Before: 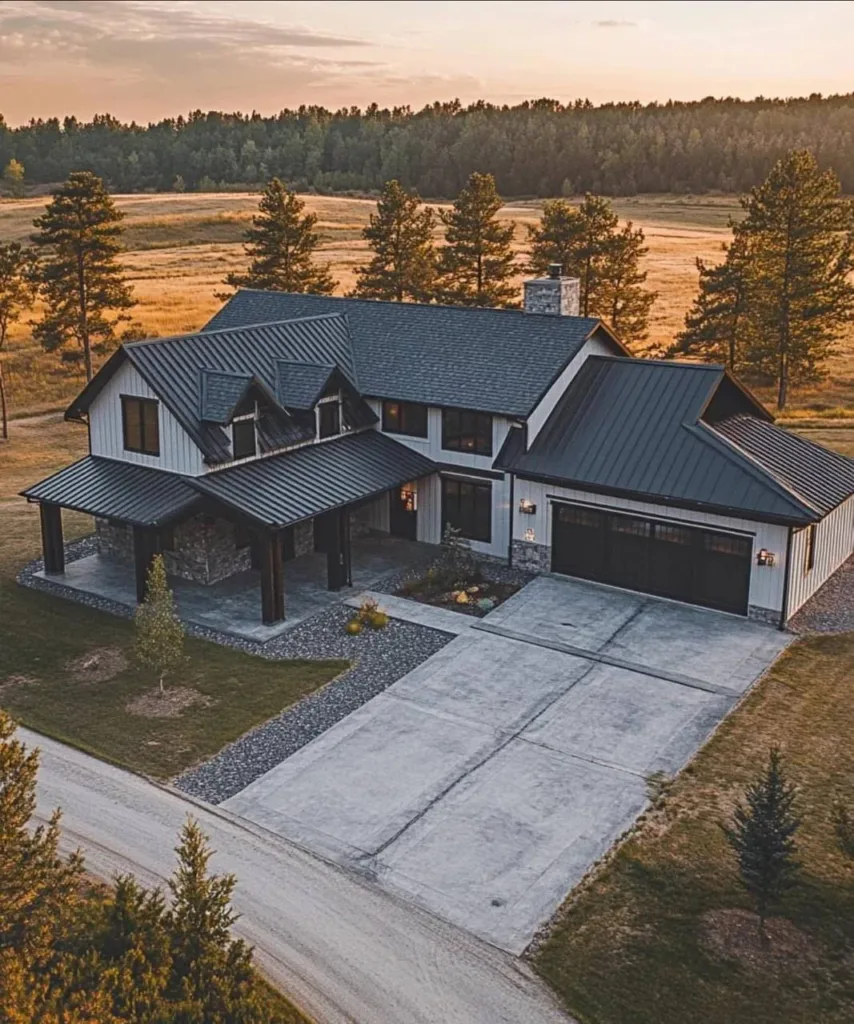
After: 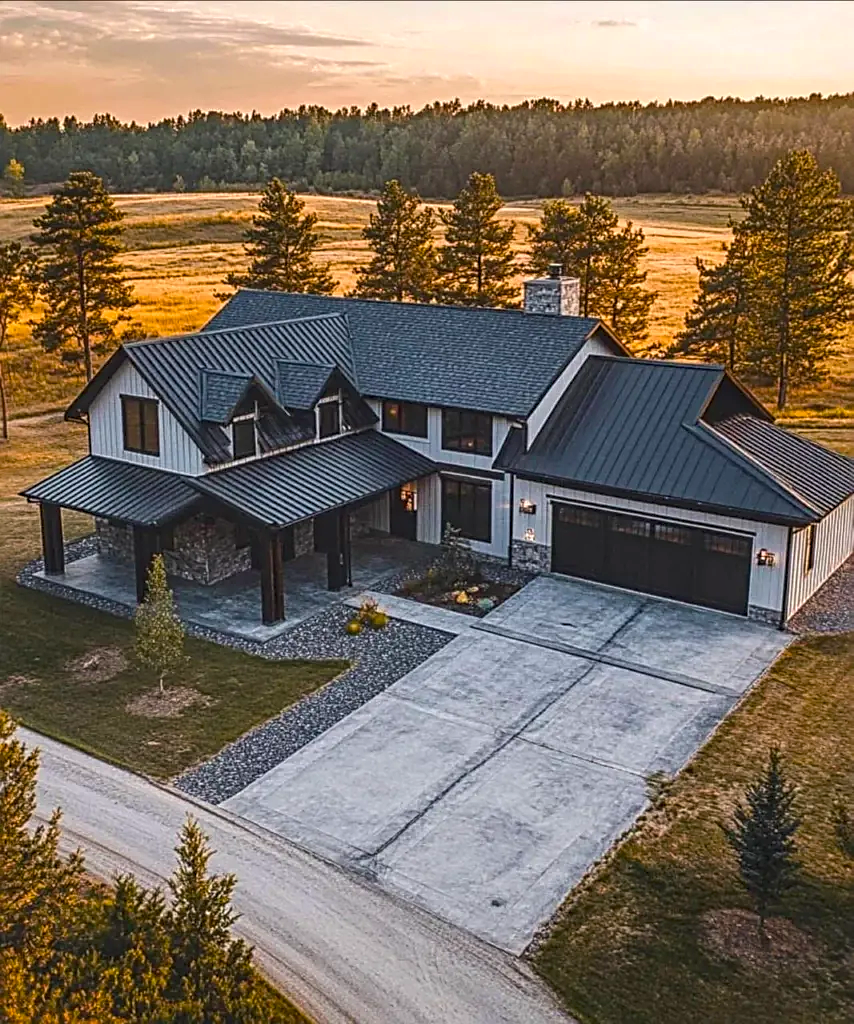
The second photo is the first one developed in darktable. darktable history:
color balance rgb: perceptual saturation grading › global saturation 30%, global vibrance 20%
local contrast: highlights 59%, detail 145%
sharpen: on, module defaults
shadows and highlights: shadows 25, highlights -25
